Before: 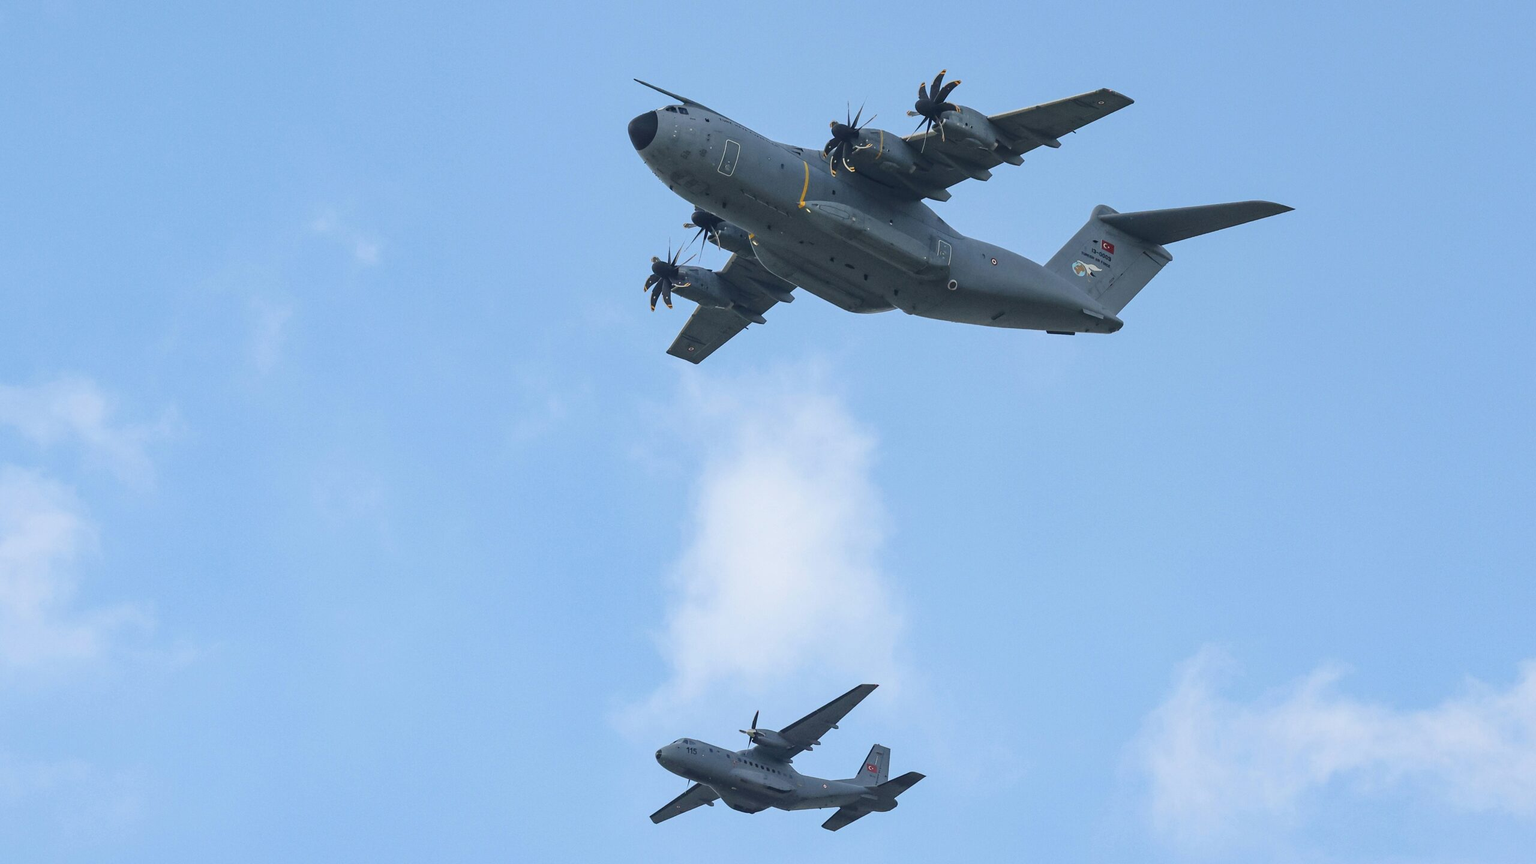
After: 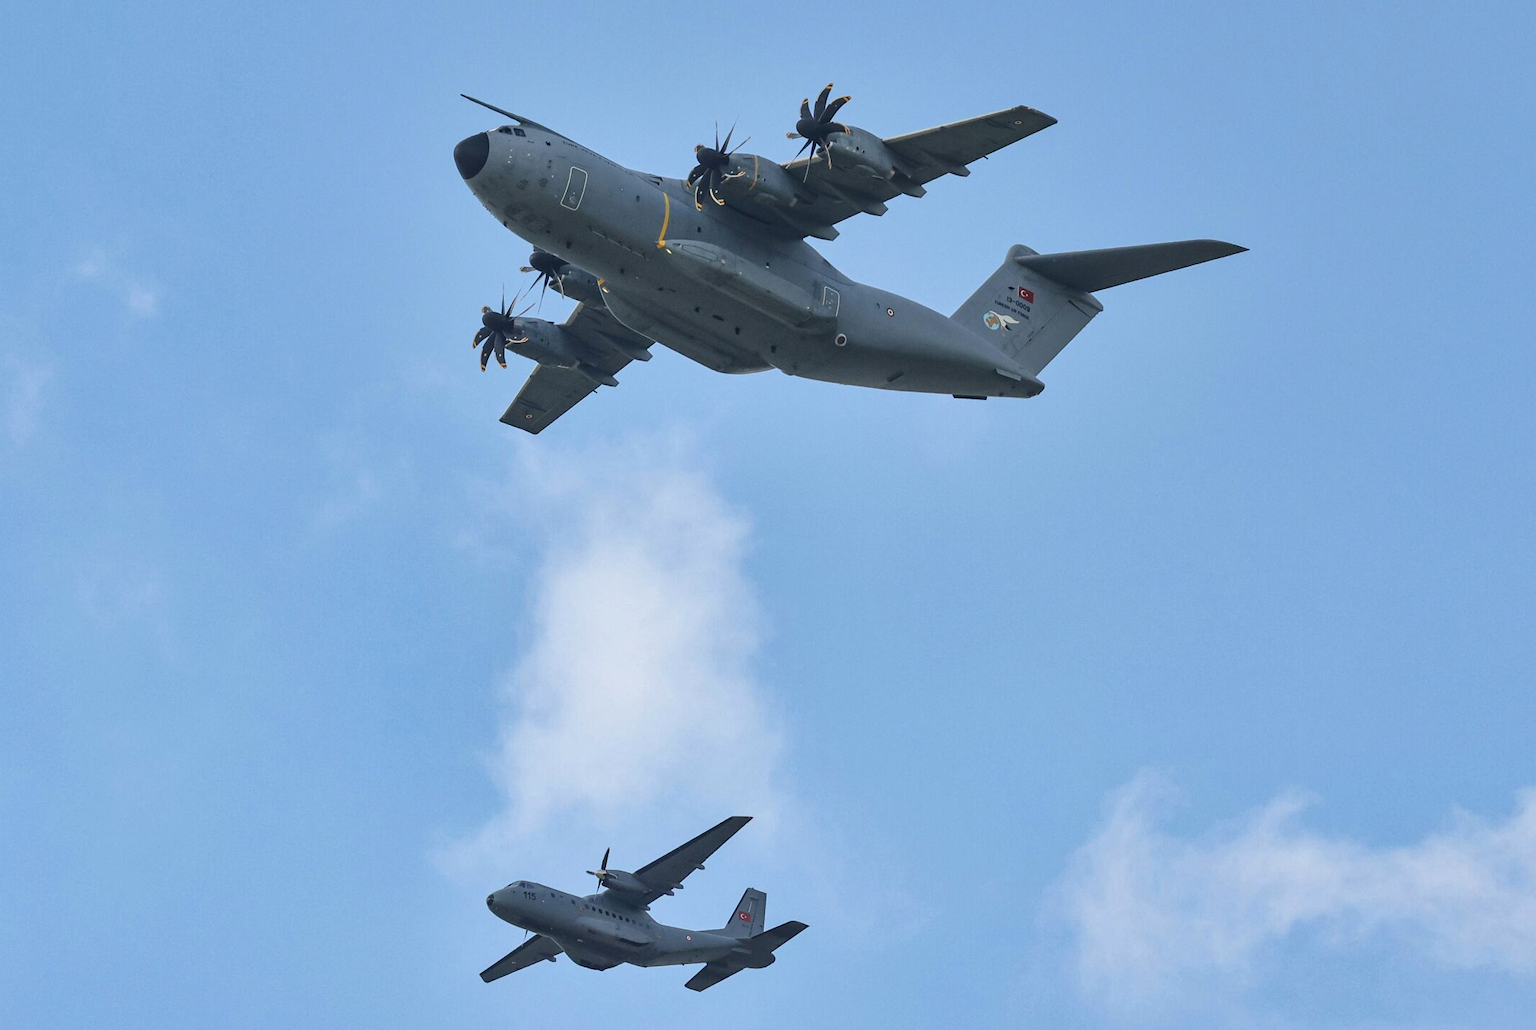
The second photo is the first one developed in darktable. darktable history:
shadows and highlights: white point adjustment 1, soften with gaussian
crop: left 16.145%
